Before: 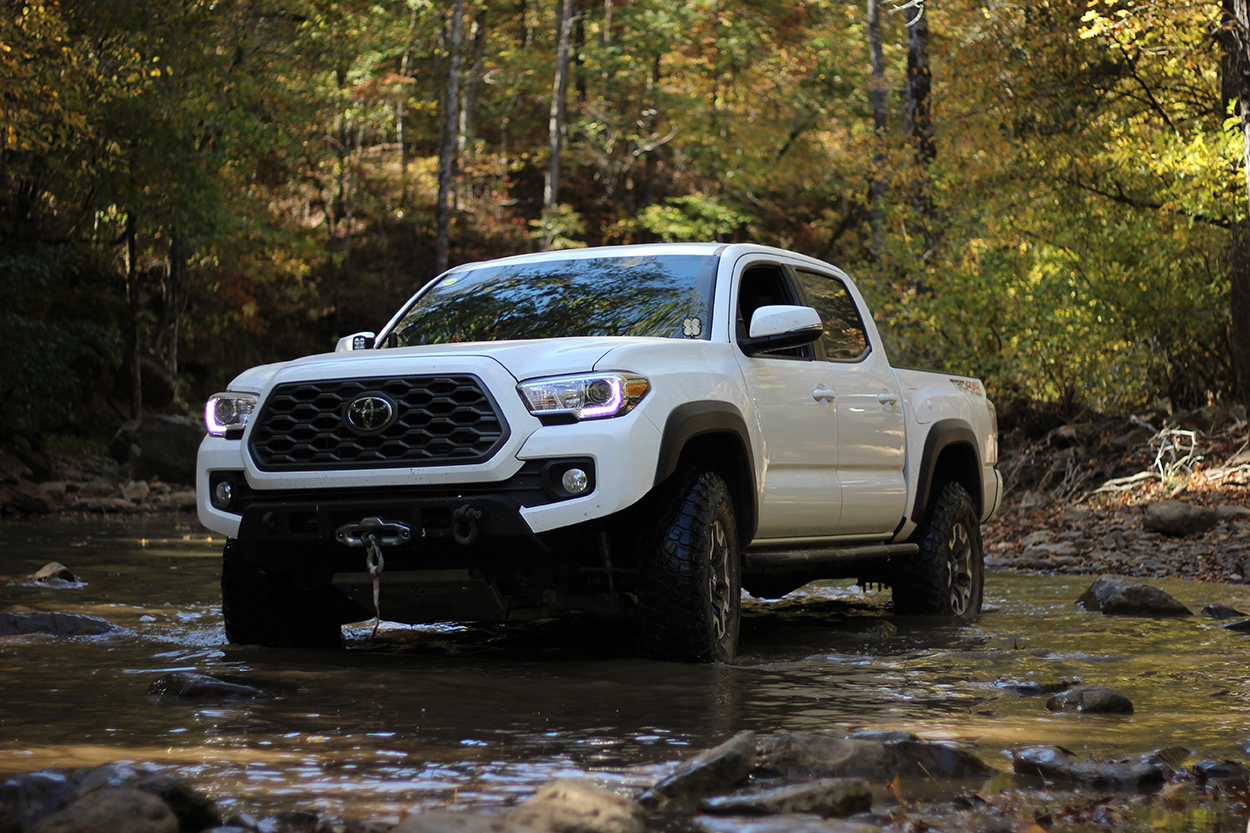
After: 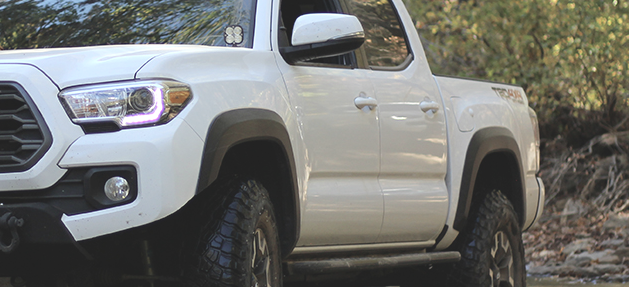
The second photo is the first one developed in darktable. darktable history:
contrast brightness saturation: contrast -0.267, saturation -0.437
crop: left 36.685%, top 35.078%, right 12.941%, bottom 30.413%
exposure: black level correction 0.001, exposure 0.499 EV, compensate exposure bias true, compensate highlight preservation false
